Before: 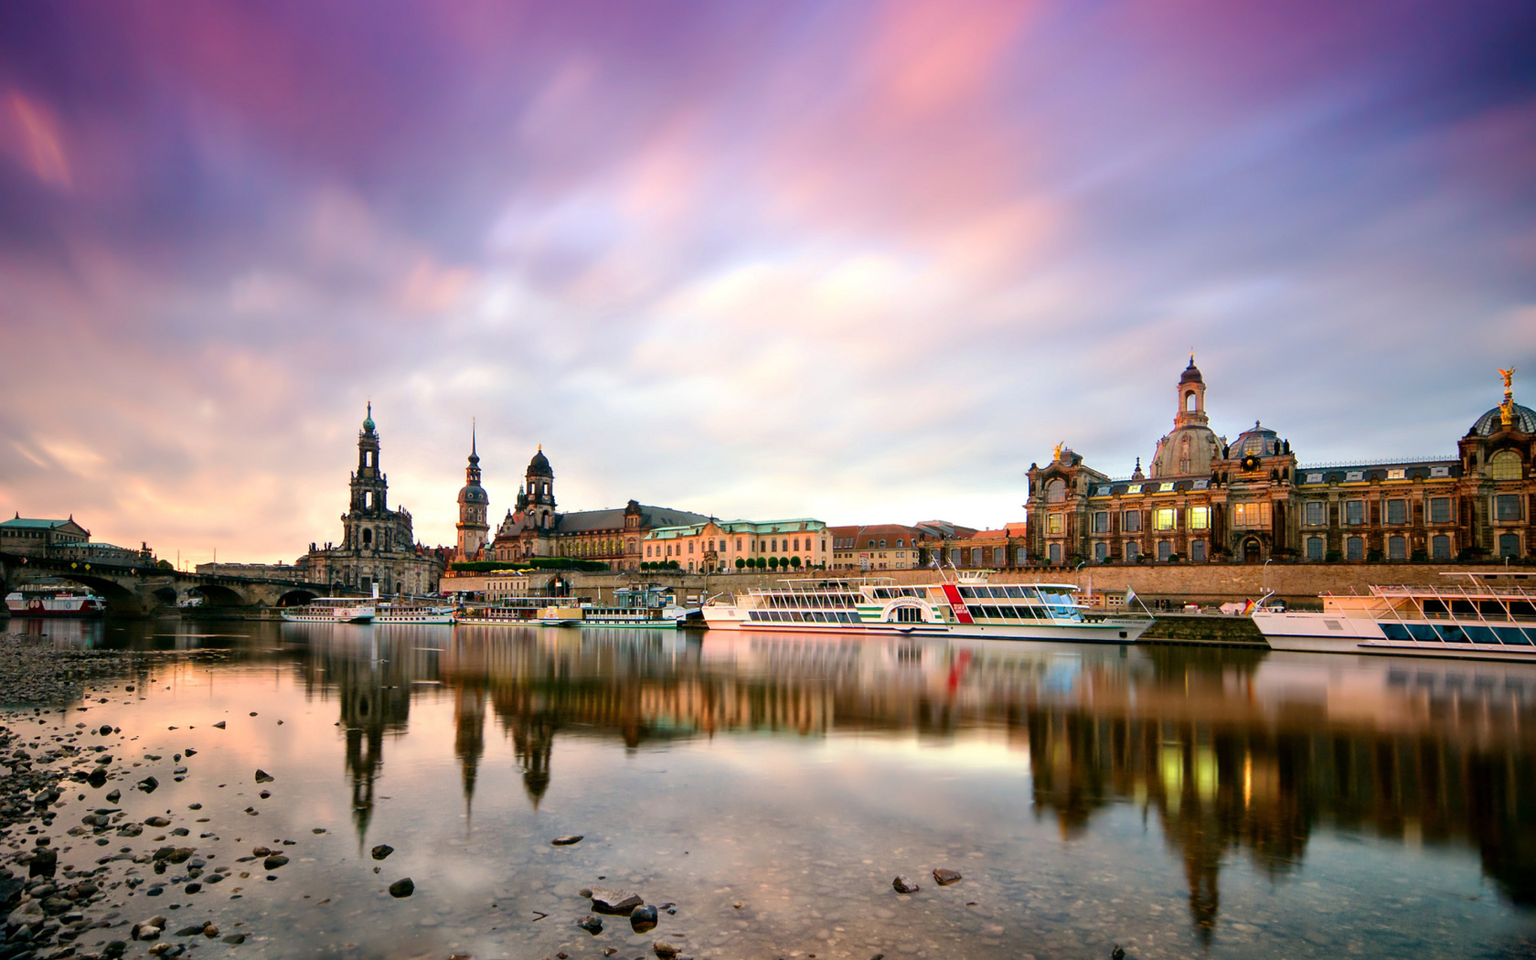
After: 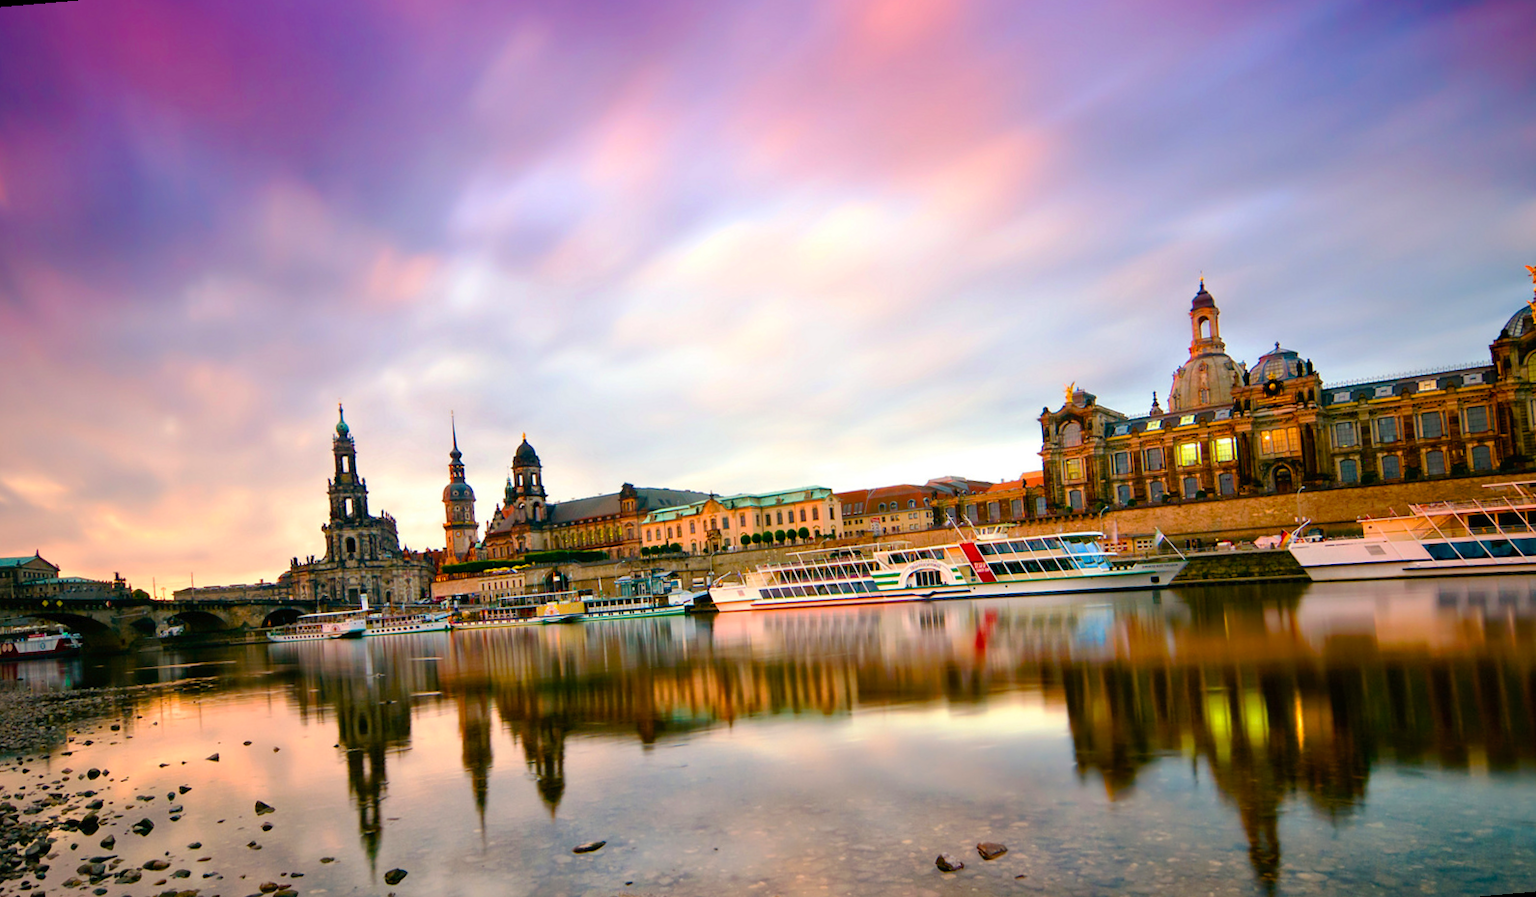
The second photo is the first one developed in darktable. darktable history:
color balance rgb: perceptual saturation grading › global saturation 20%, perceptual saturation grading › highlights 2.68%, perceptual saturation grading › shadows 50%
rotate and perspective: rotation -5°, crop left 0.05, crop right 0.952, crop top 0.11, crop bottom 0.89
tone curve: curves: ch0 [(0, 0) (0.003, 0.013) (0.011, 0.017) (0.025, 0.028) (0.044, 0.049) (0.069, 0.07) (0.1, 0.103) (0.136, 0.143) (0.177, 0.186) (0.224, 0.232) (0.277, 0.282) (0.335, 0.333) (0.399, 0.405) (0.468, 0.477) (0.543, 0.54) (0.623, 0.627) (0.709, 0.709) (0.801, 0.798) (0.898, 0.902) (1, 1)], preserve colors none
